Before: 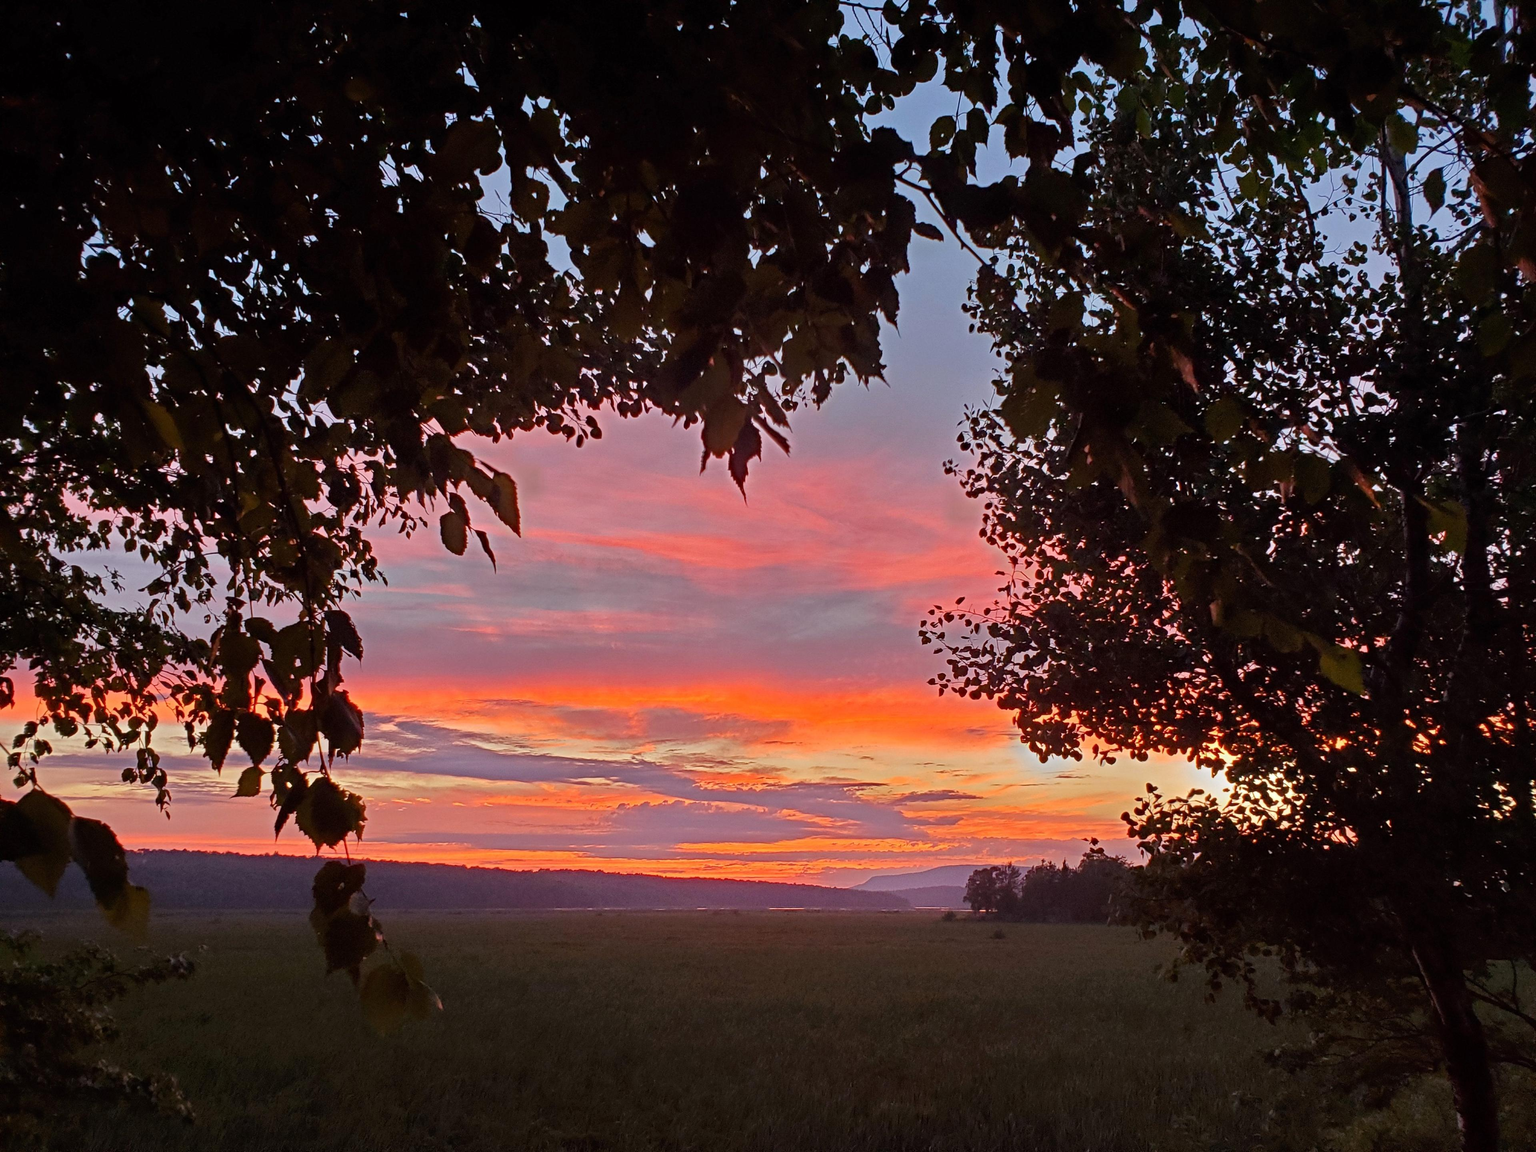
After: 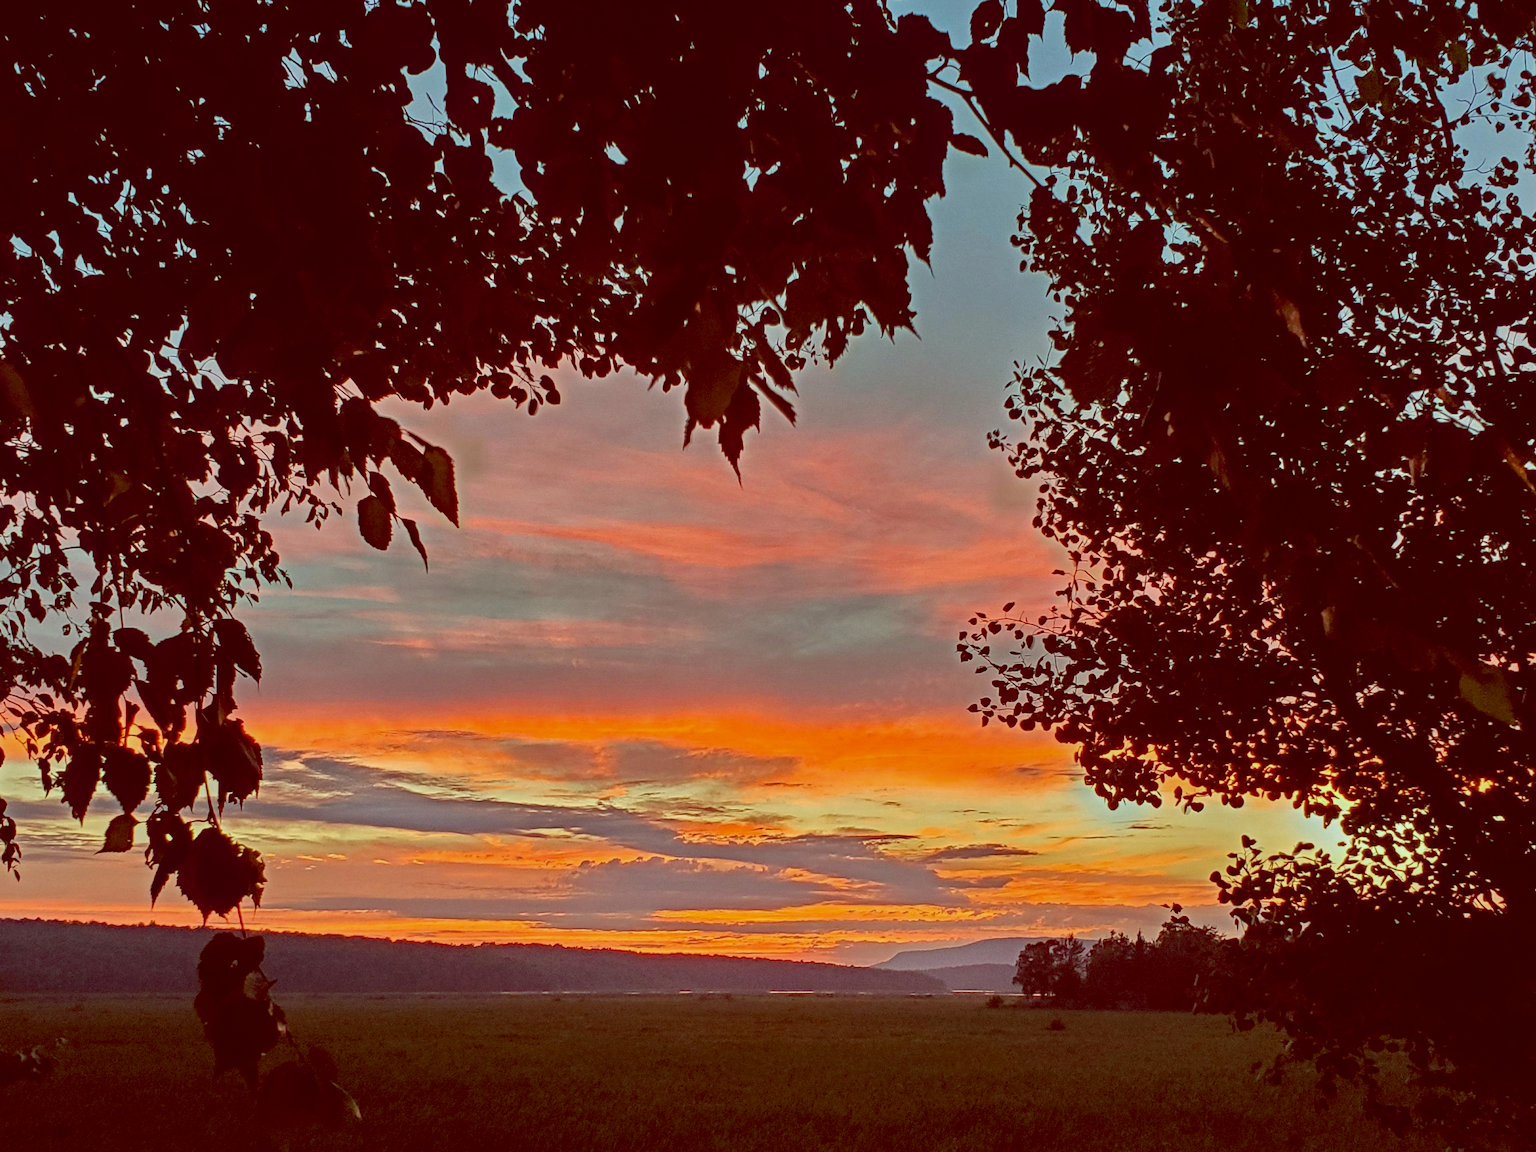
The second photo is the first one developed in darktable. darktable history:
color balance: lift [1, 1.015, 0.987, 0.985], gamma [1, 0.959, 1.042, 0.958], gain [0.927, 0.938, 1.072, 0.928], contrast 1.5%
crop and rotate: left 10.071%, top 10.071%, right 10.02%, bottom 10.02%
local contrast: on, module defaults
